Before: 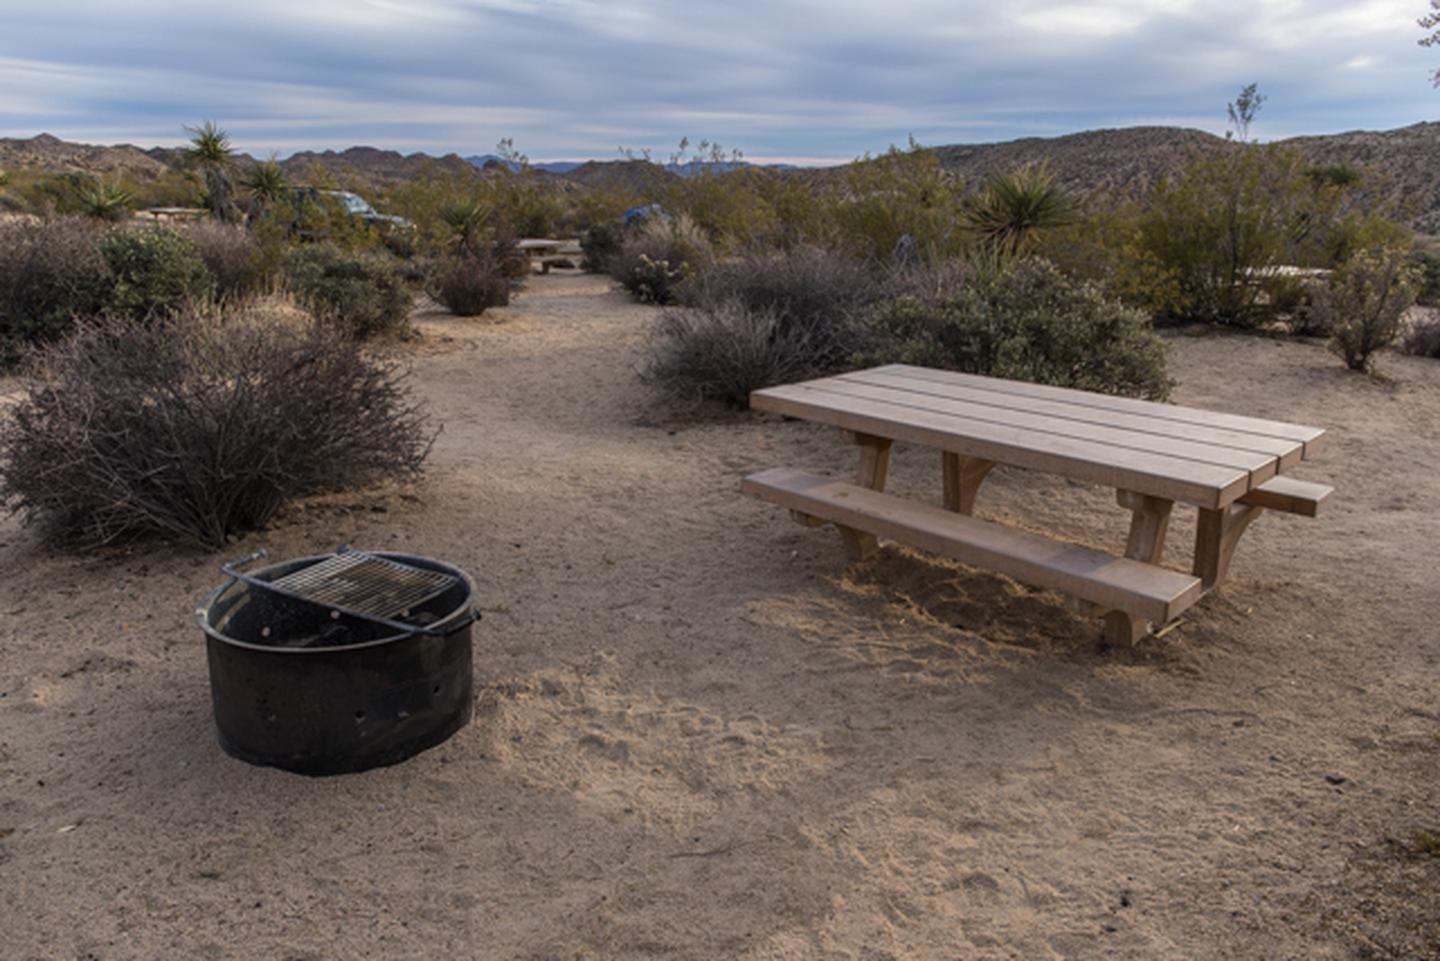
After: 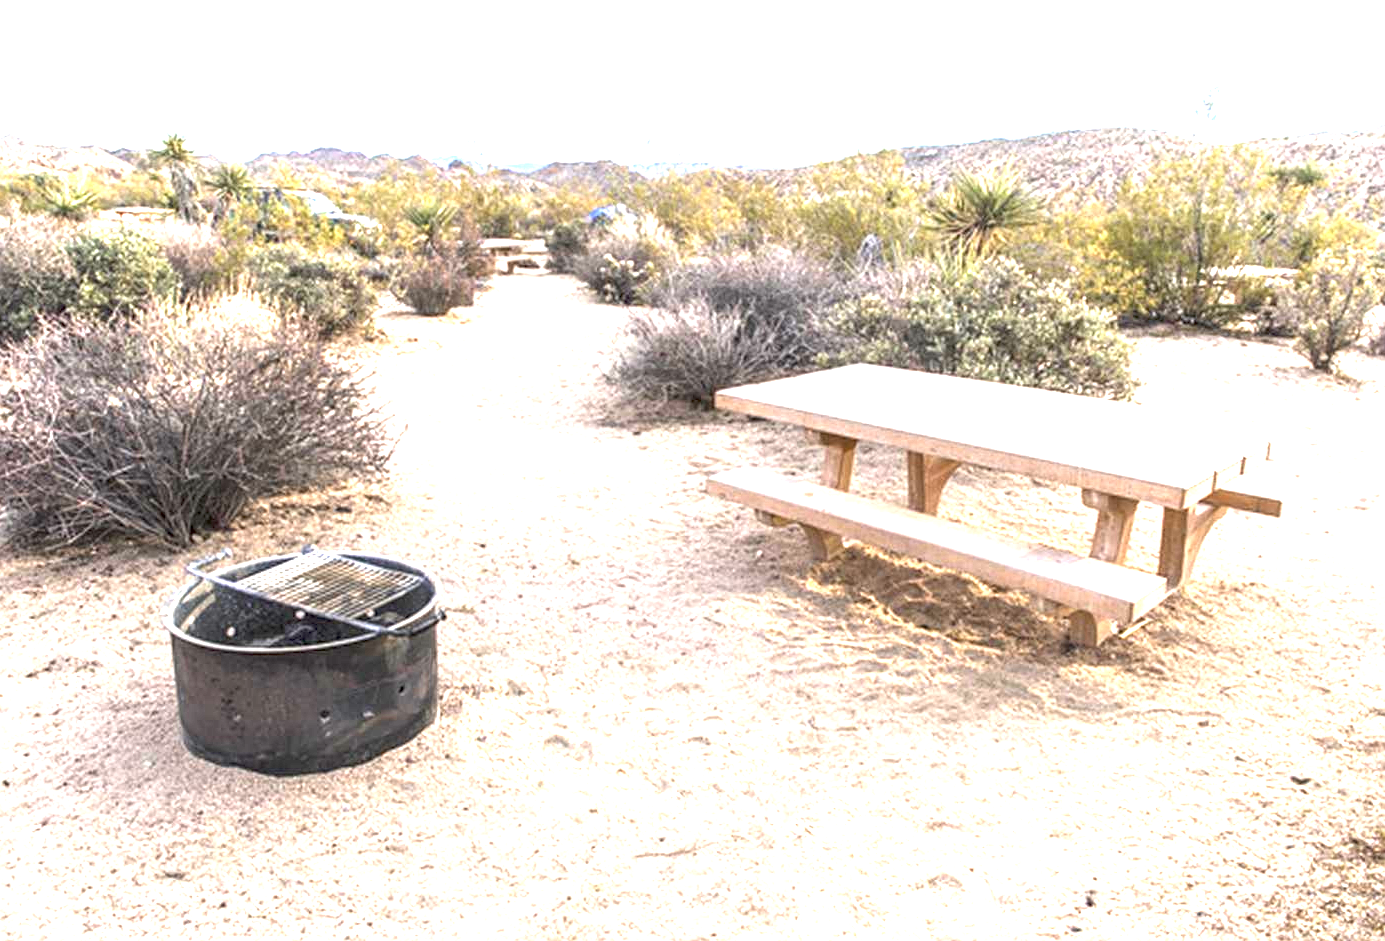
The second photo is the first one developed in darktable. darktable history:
crop and rotate: left 2.484%, right 1.279%, bottom 1.994%
sharpen: amount 0.207
local contrast: on, module defaults
exposure: exposure 3.006 EV, compensate highlight preservation false
